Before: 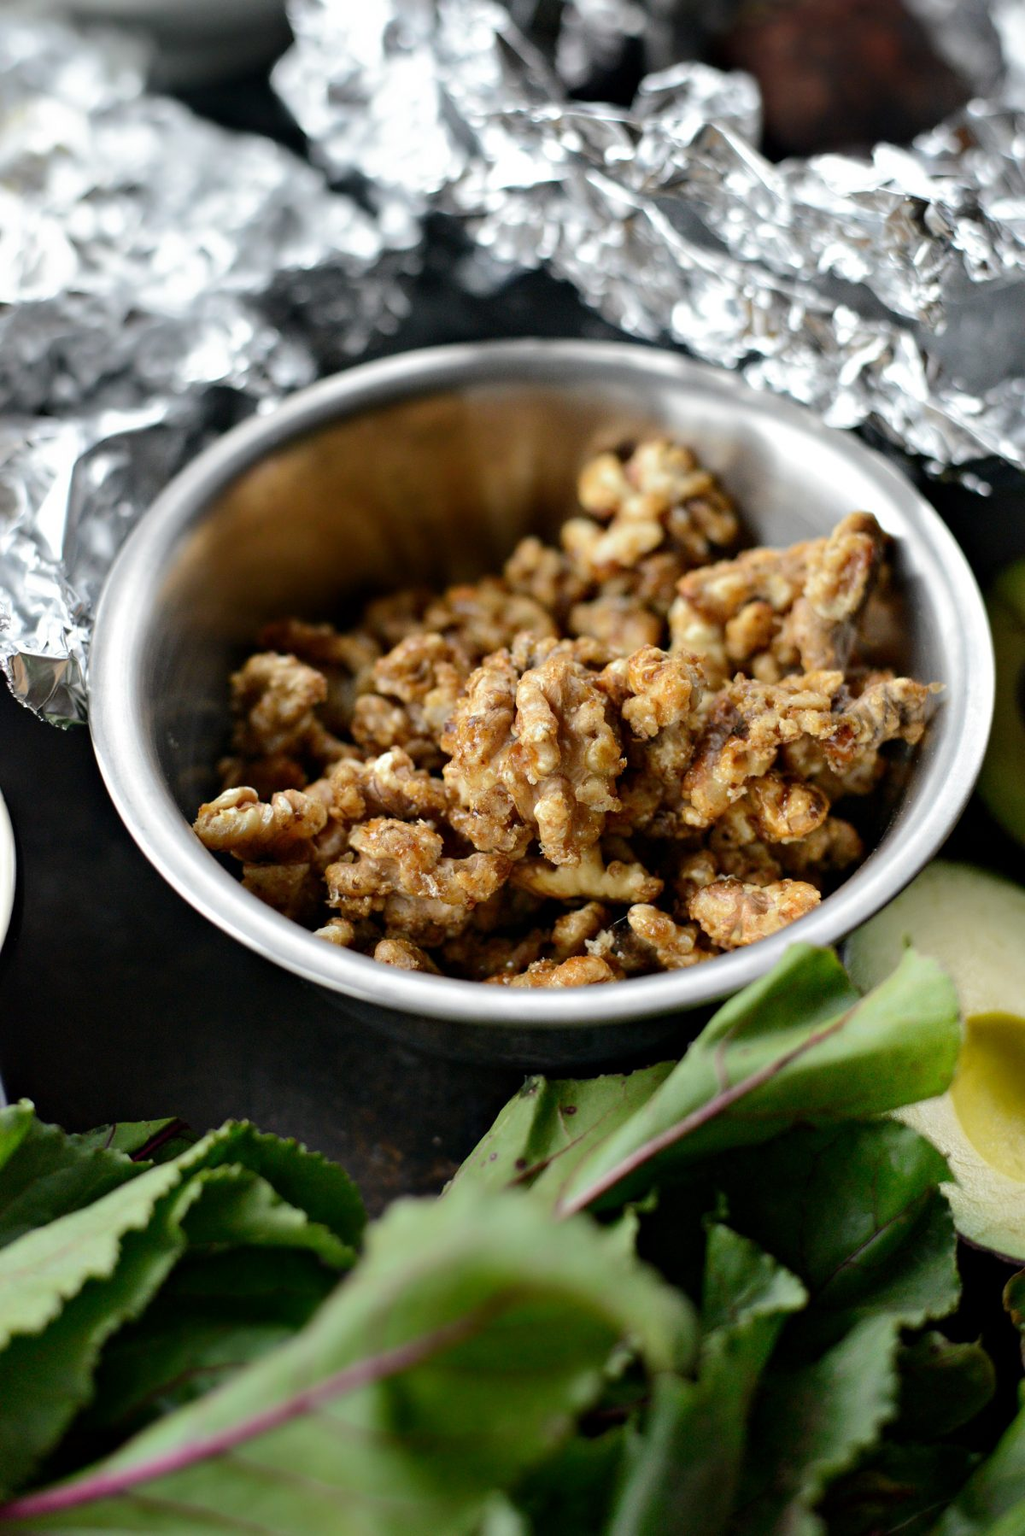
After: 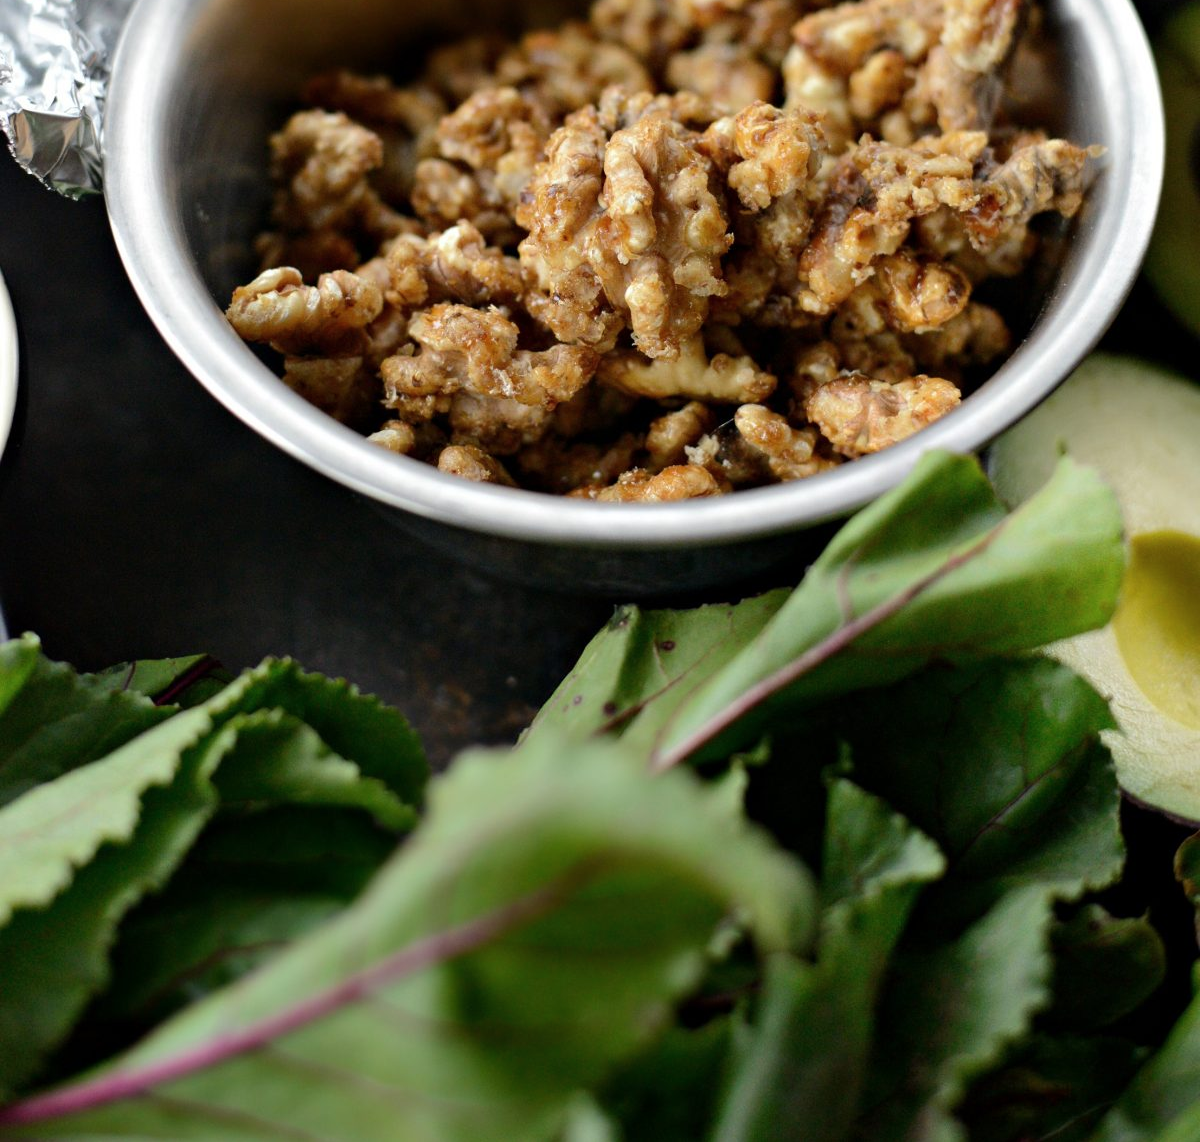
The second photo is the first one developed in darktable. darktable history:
contrast brightness saturation: saturation -0.04
crop and rotate: top 36.435%
